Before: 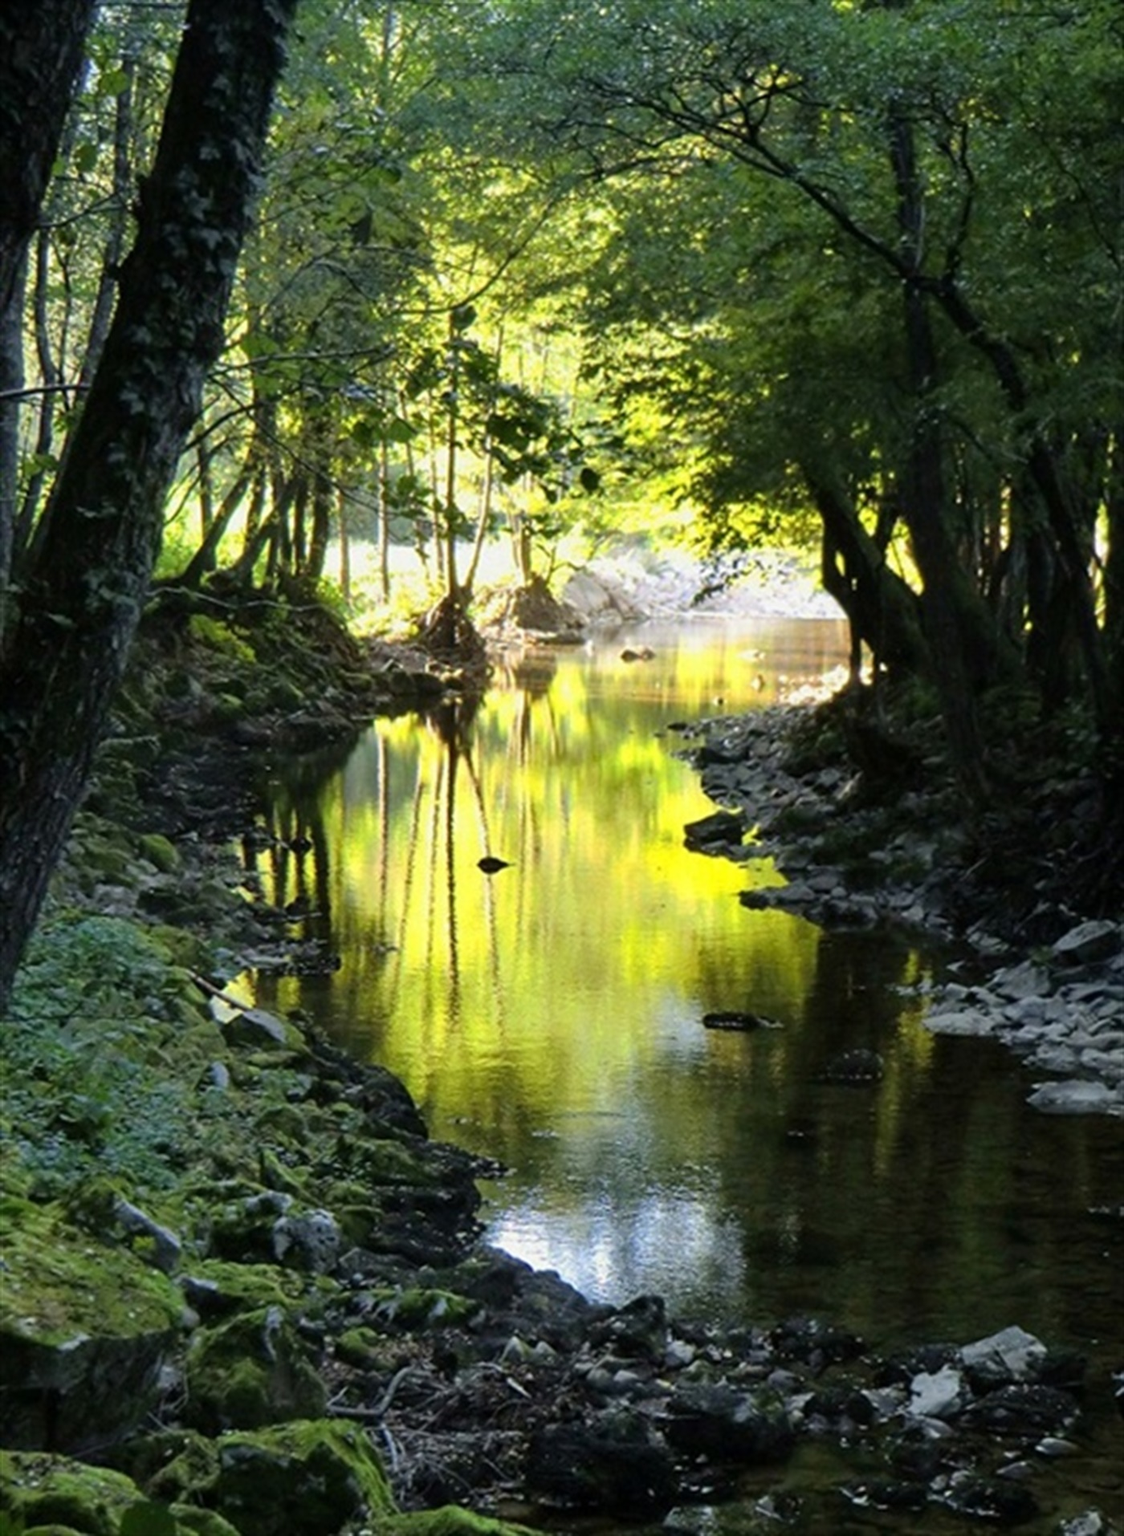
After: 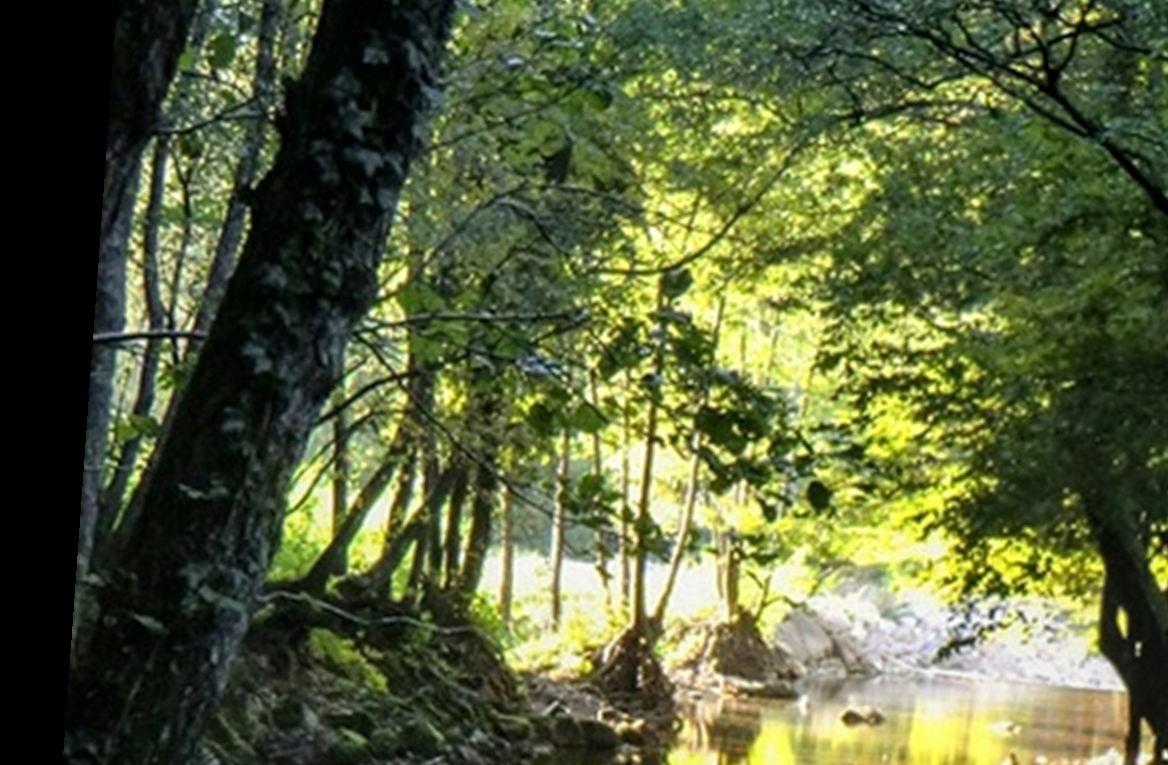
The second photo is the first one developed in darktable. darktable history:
crop: left 0.579%, top 7.627%, right 23.167%, bottom 54.275%
local contrast: on, module defaults
rotate and perspective: rotation 4.1°, automatic cropping off
